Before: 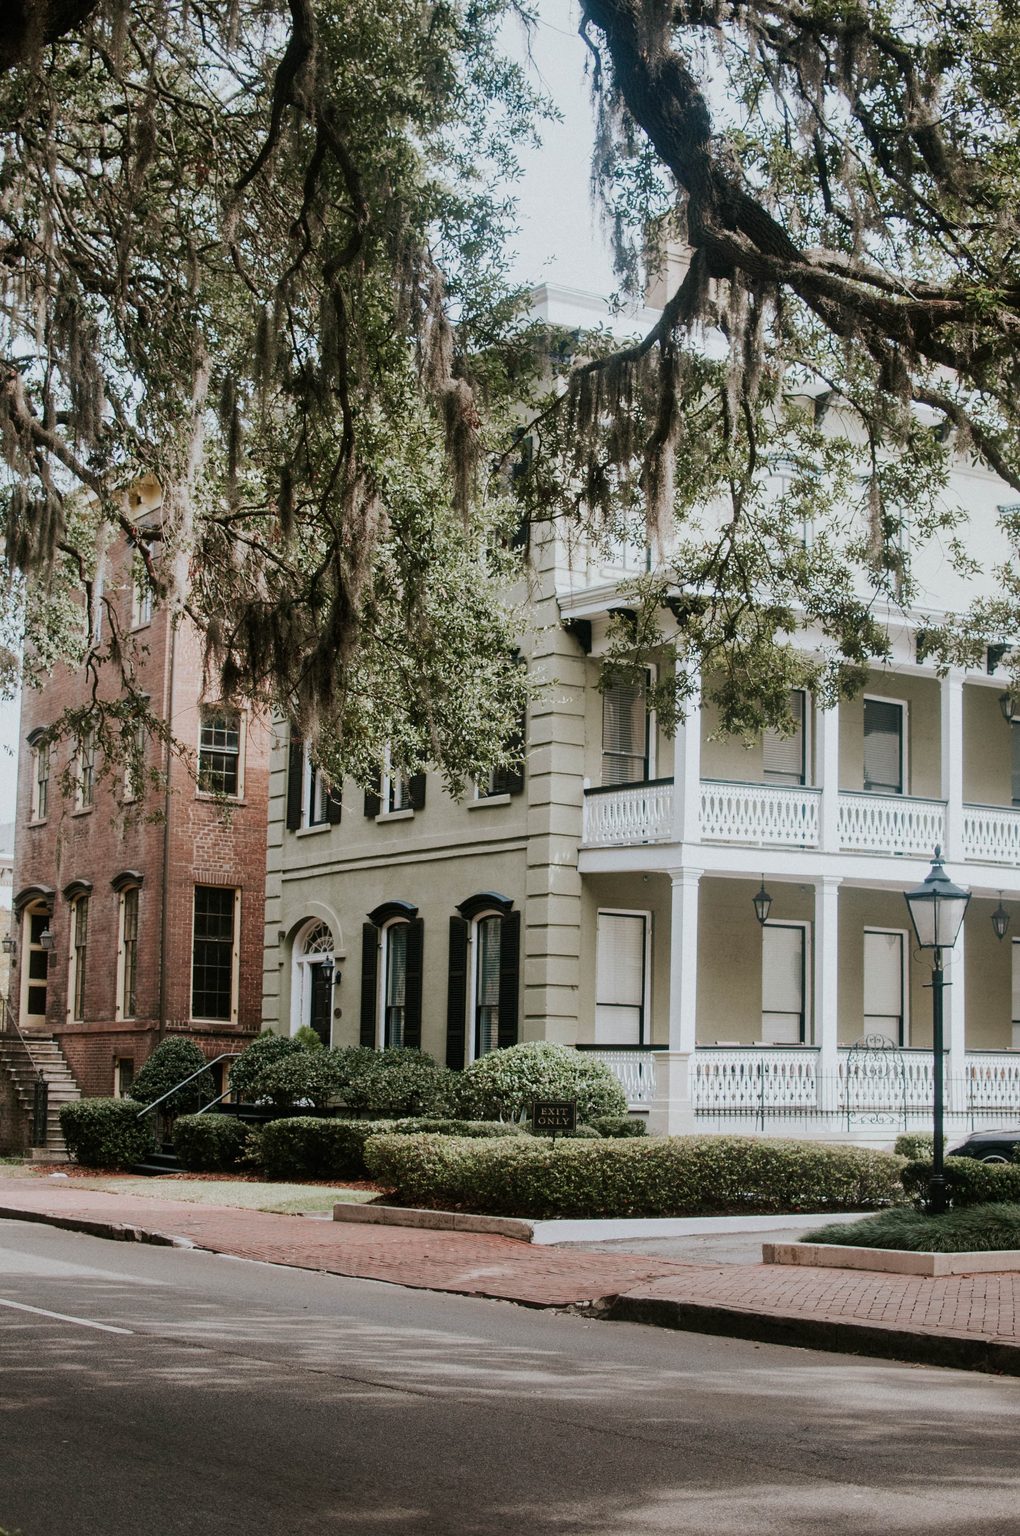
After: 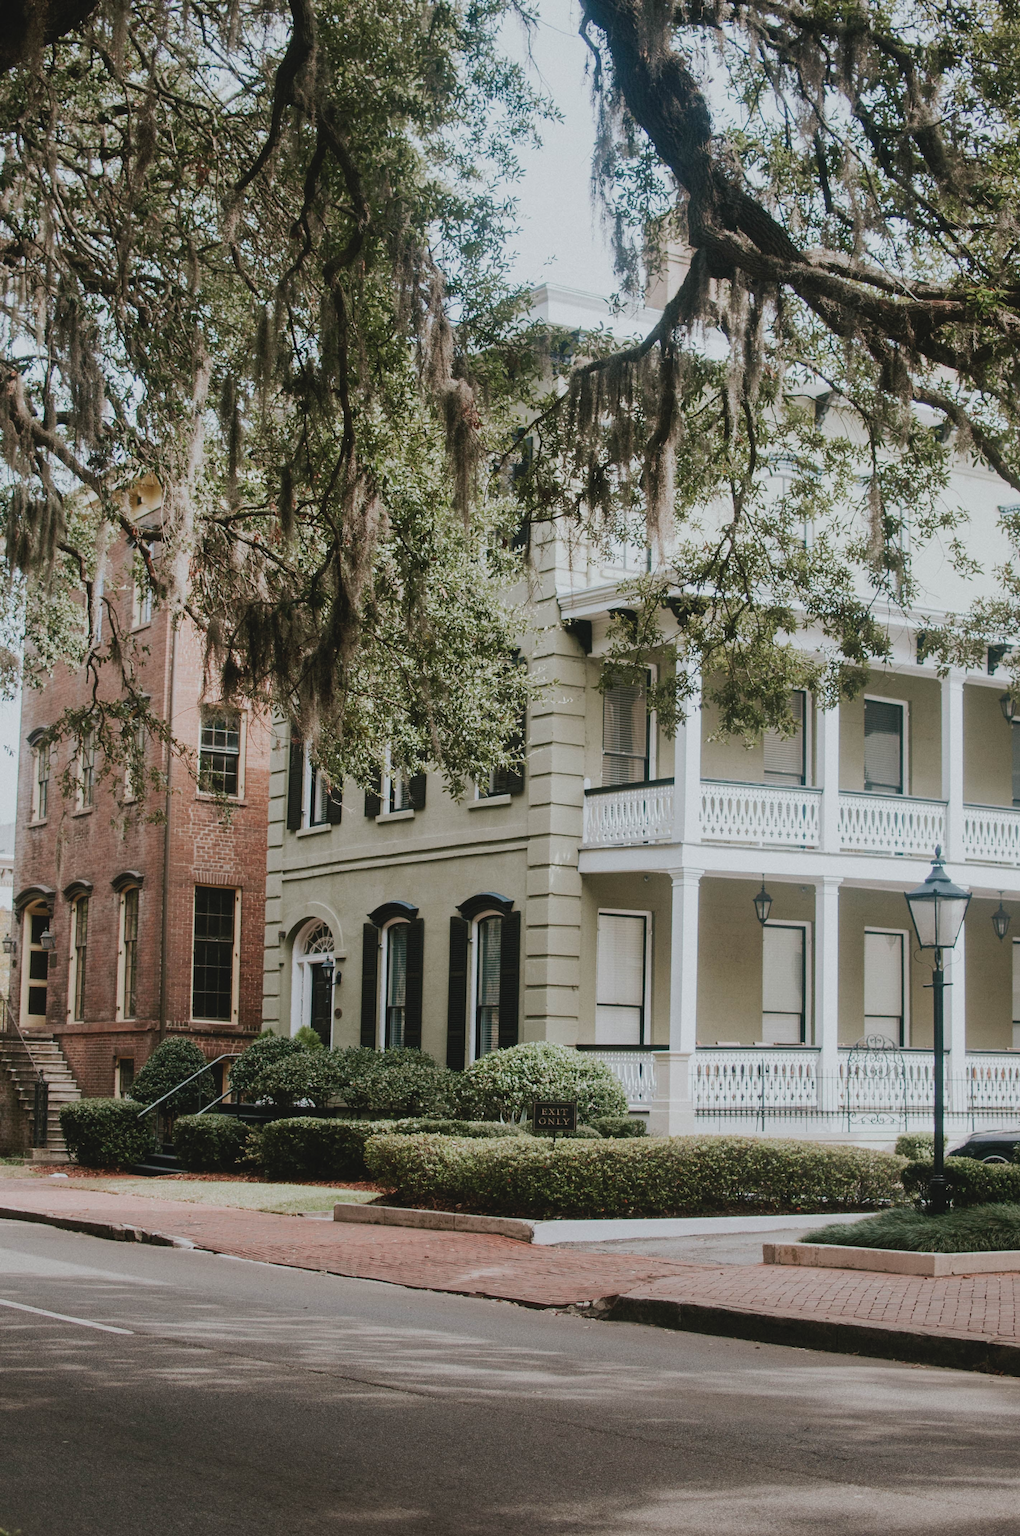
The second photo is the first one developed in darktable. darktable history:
contrast brightness saturation: contrast -0.105
